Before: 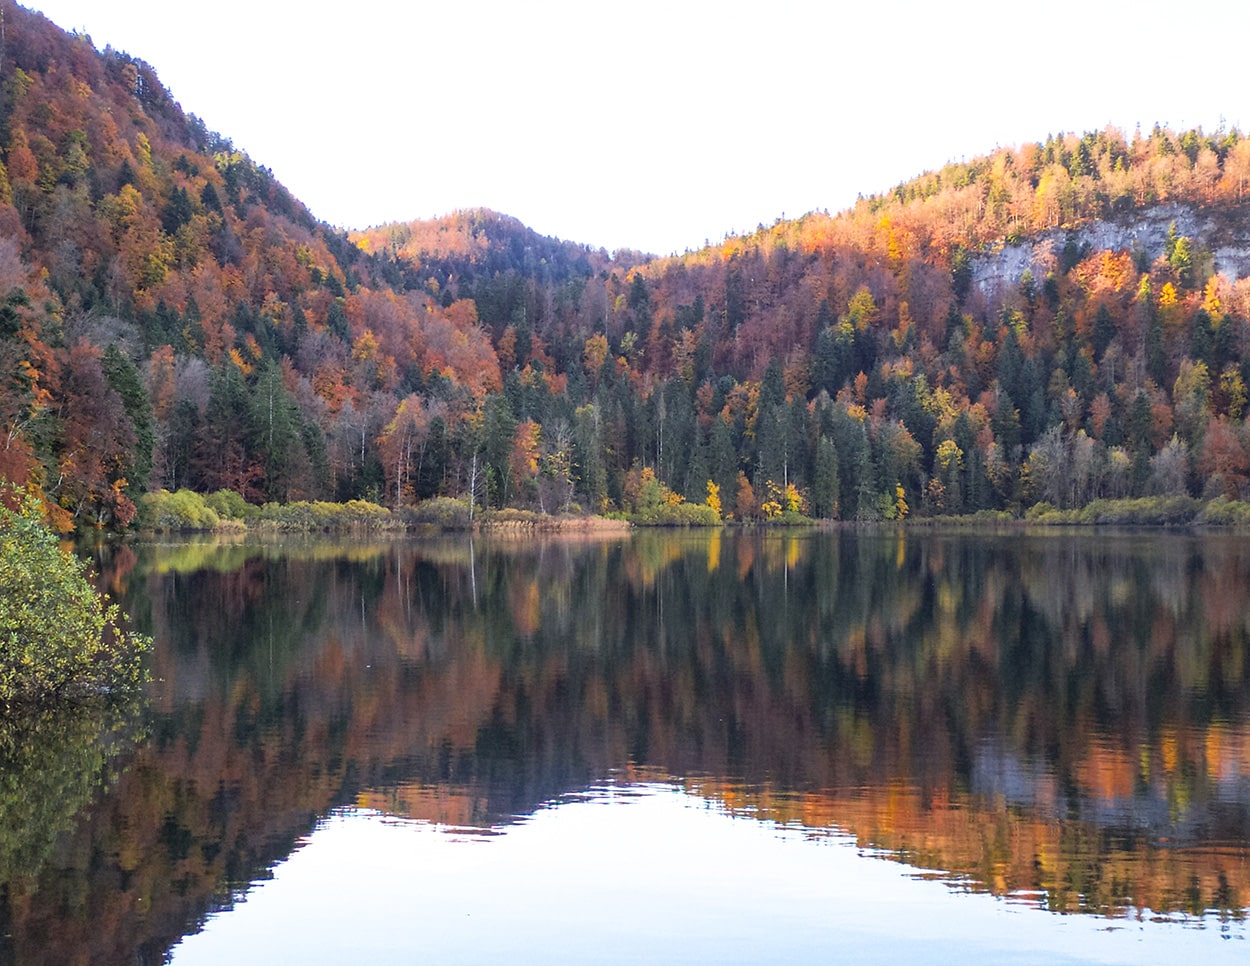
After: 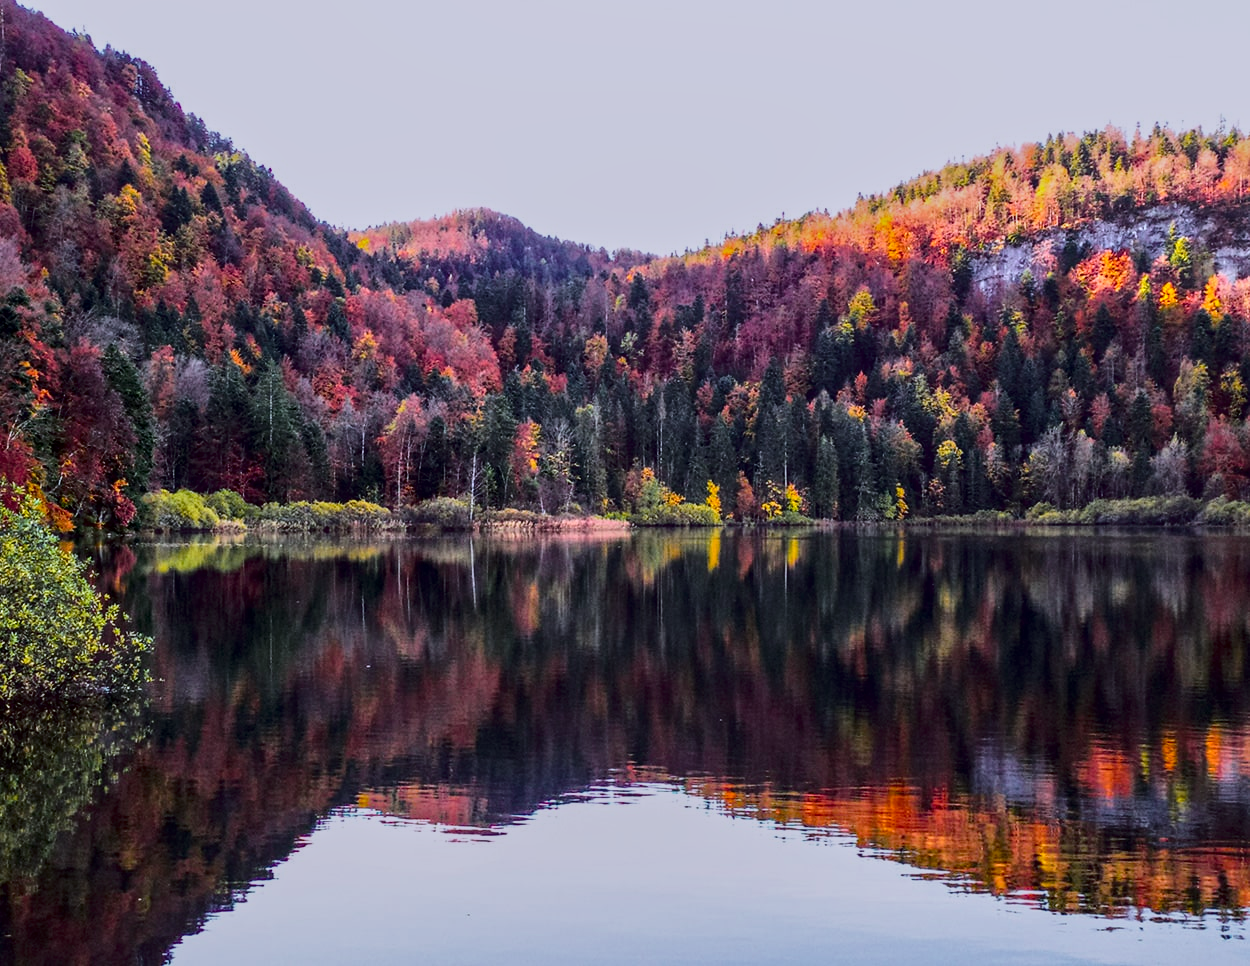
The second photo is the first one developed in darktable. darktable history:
tone curve: curves: ch0 [(0, 0) (0.106, 0.026) (0.275, 0.155) (0.392, 0.314) (0.513, 0.481) (0.657, 0.667) (1, 1)]; ch1 [(0, 0) (0.5, 0.511) (0.536, 0.579) (0.587, 0.69) (1, 1)]; ch2 [(0, 0) (0.5, 0.5) (0.55, 0.552) (0.625, 0.699) (1, 1)], color space Lab, independent channels, preserve colors none
local contrast: on, module defaults
white balance: red 0.954, blue 1.079
color balance: lift [1, 1.001, 0.999, 1.001], gamma [1, 1.004, 1.007, 0.993], gain [1, 0.991, 0.987, 1.013], contrast 10%, output saturation 120%
contrast brightness saturation: contrast 0.1, saturation -0.3
tone equalizer: -8 EV -0.002 EV, -7 EV 0.005 EV, -6 EV -0.008 EV, -5 EV 0.007 EV, -4 EV -0.042 EV, -3 EV -0.233 EV, -2 EV -0.662 EV, -1 EV -0.983 EV, +0 EV -0.969 EV, smoothing diameter 2%, edges refinement/feathering 20, mask exposure compensation -1.57 EV, filter diffusion 5
